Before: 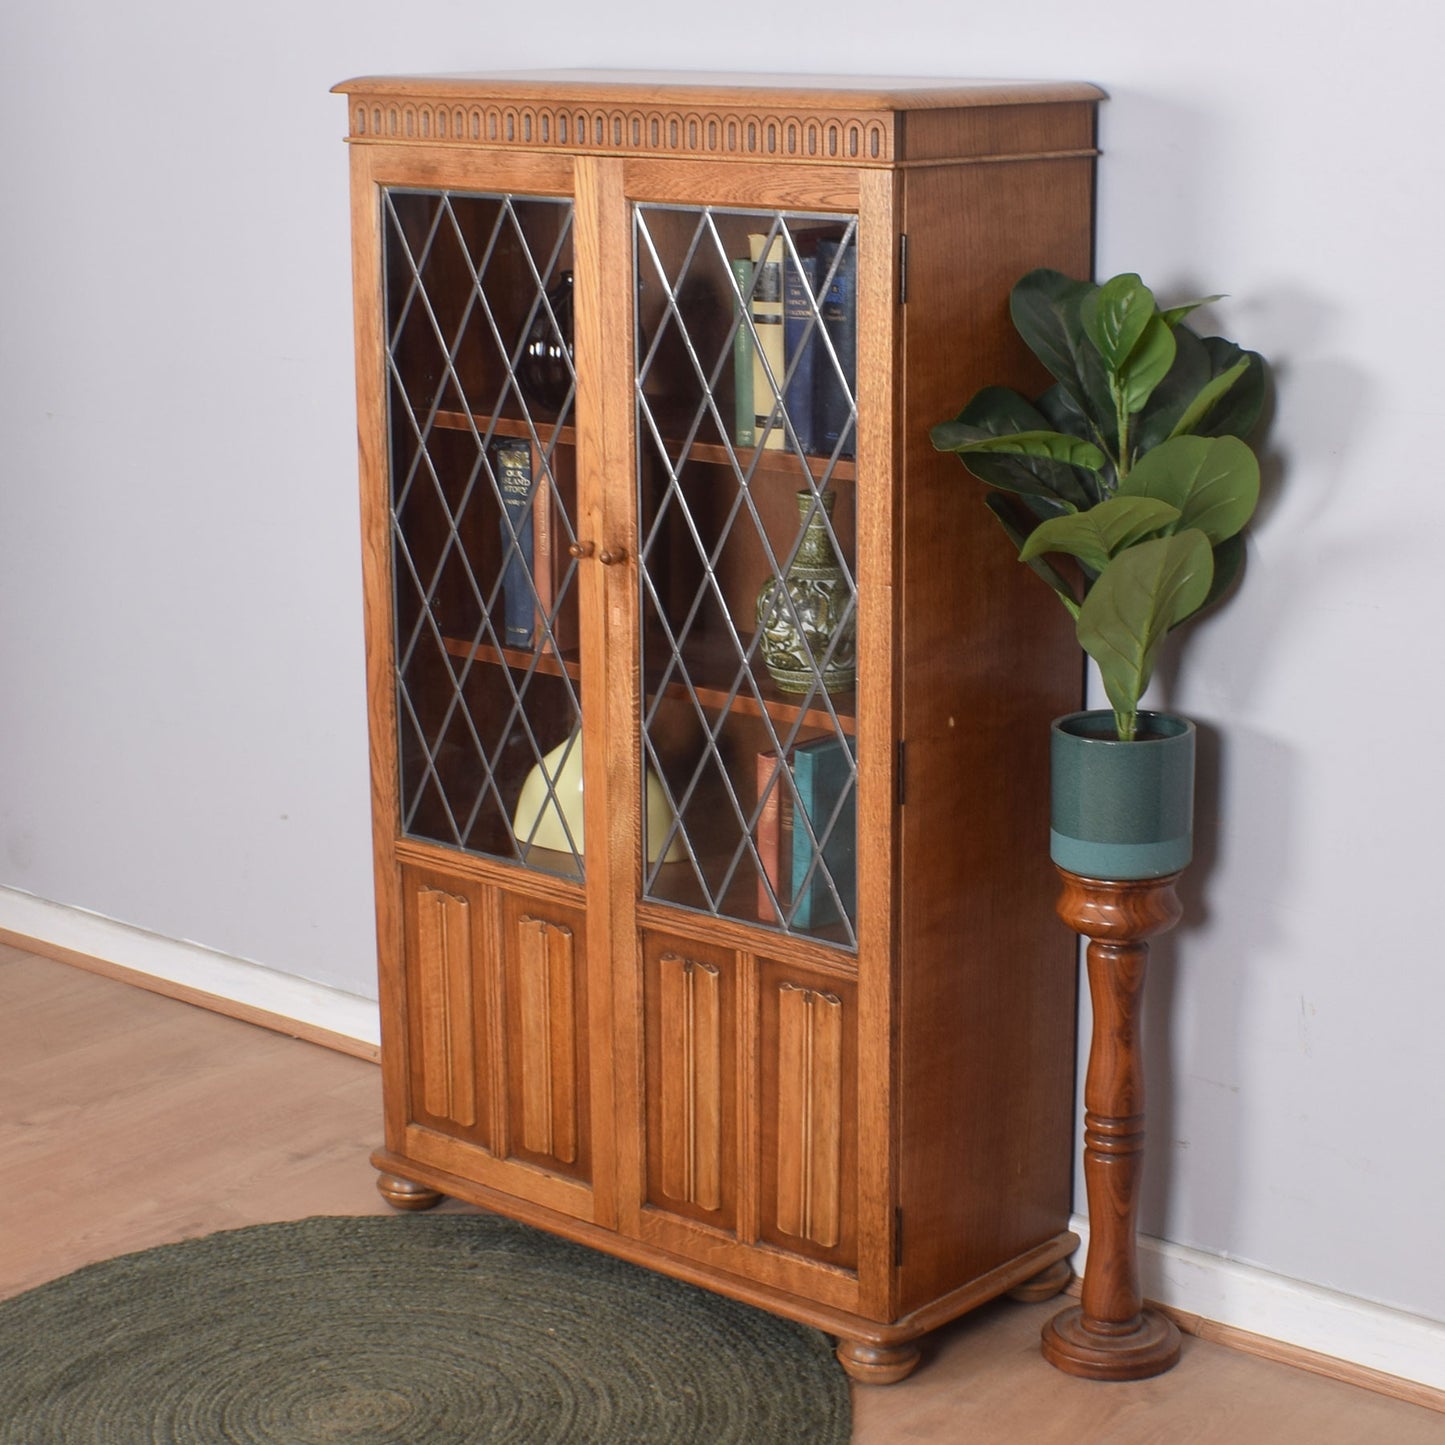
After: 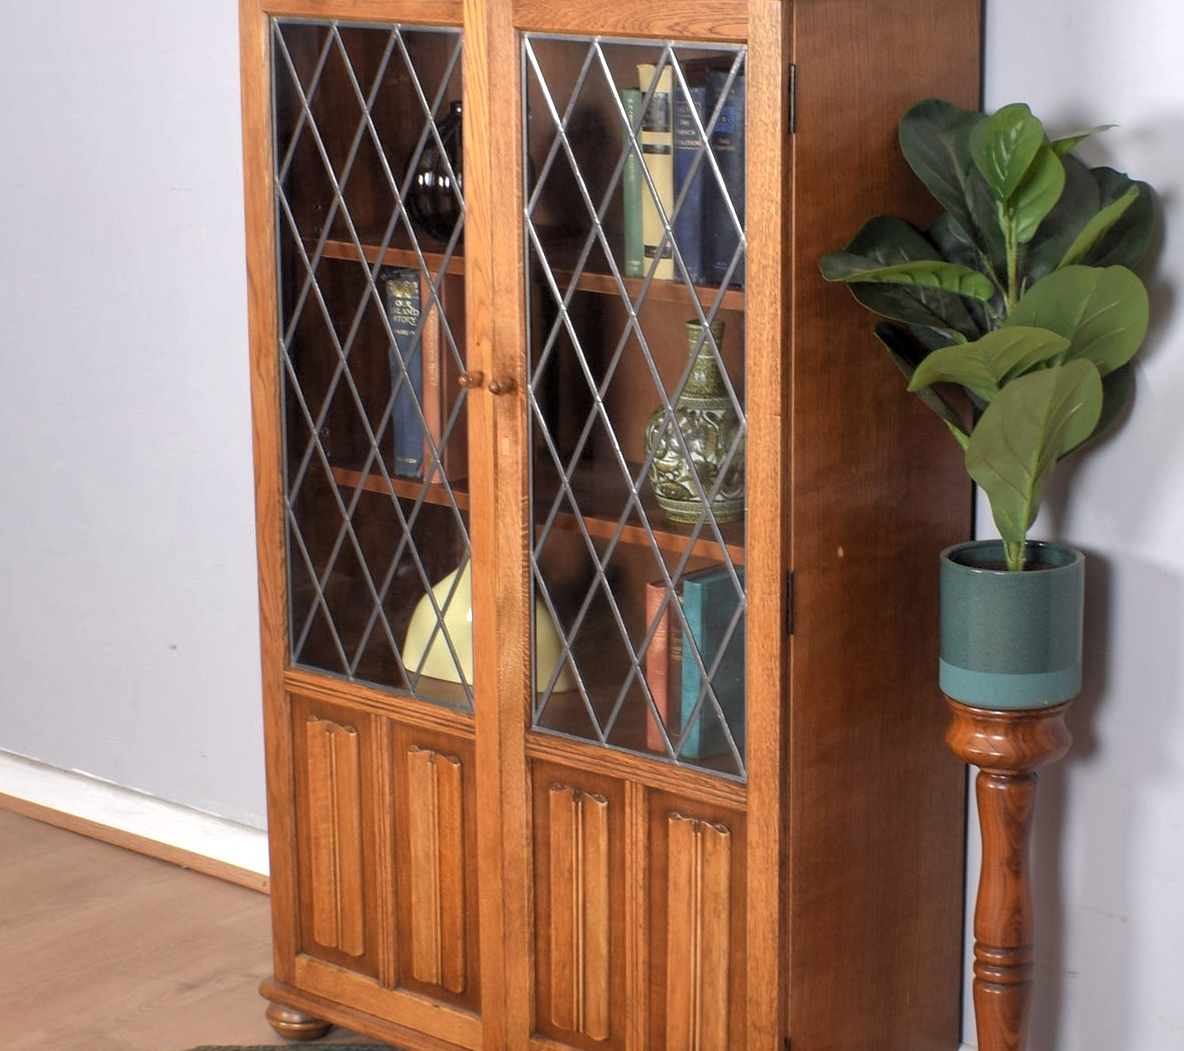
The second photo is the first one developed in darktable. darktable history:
shadows and highlights: on, module defaults
crop: left 7.74%, top 11.801%, right 10.274%, bottom 15.427%
levels: black 3.81%, white 99.96%, levels [0.055, 0.477, 0.9]
